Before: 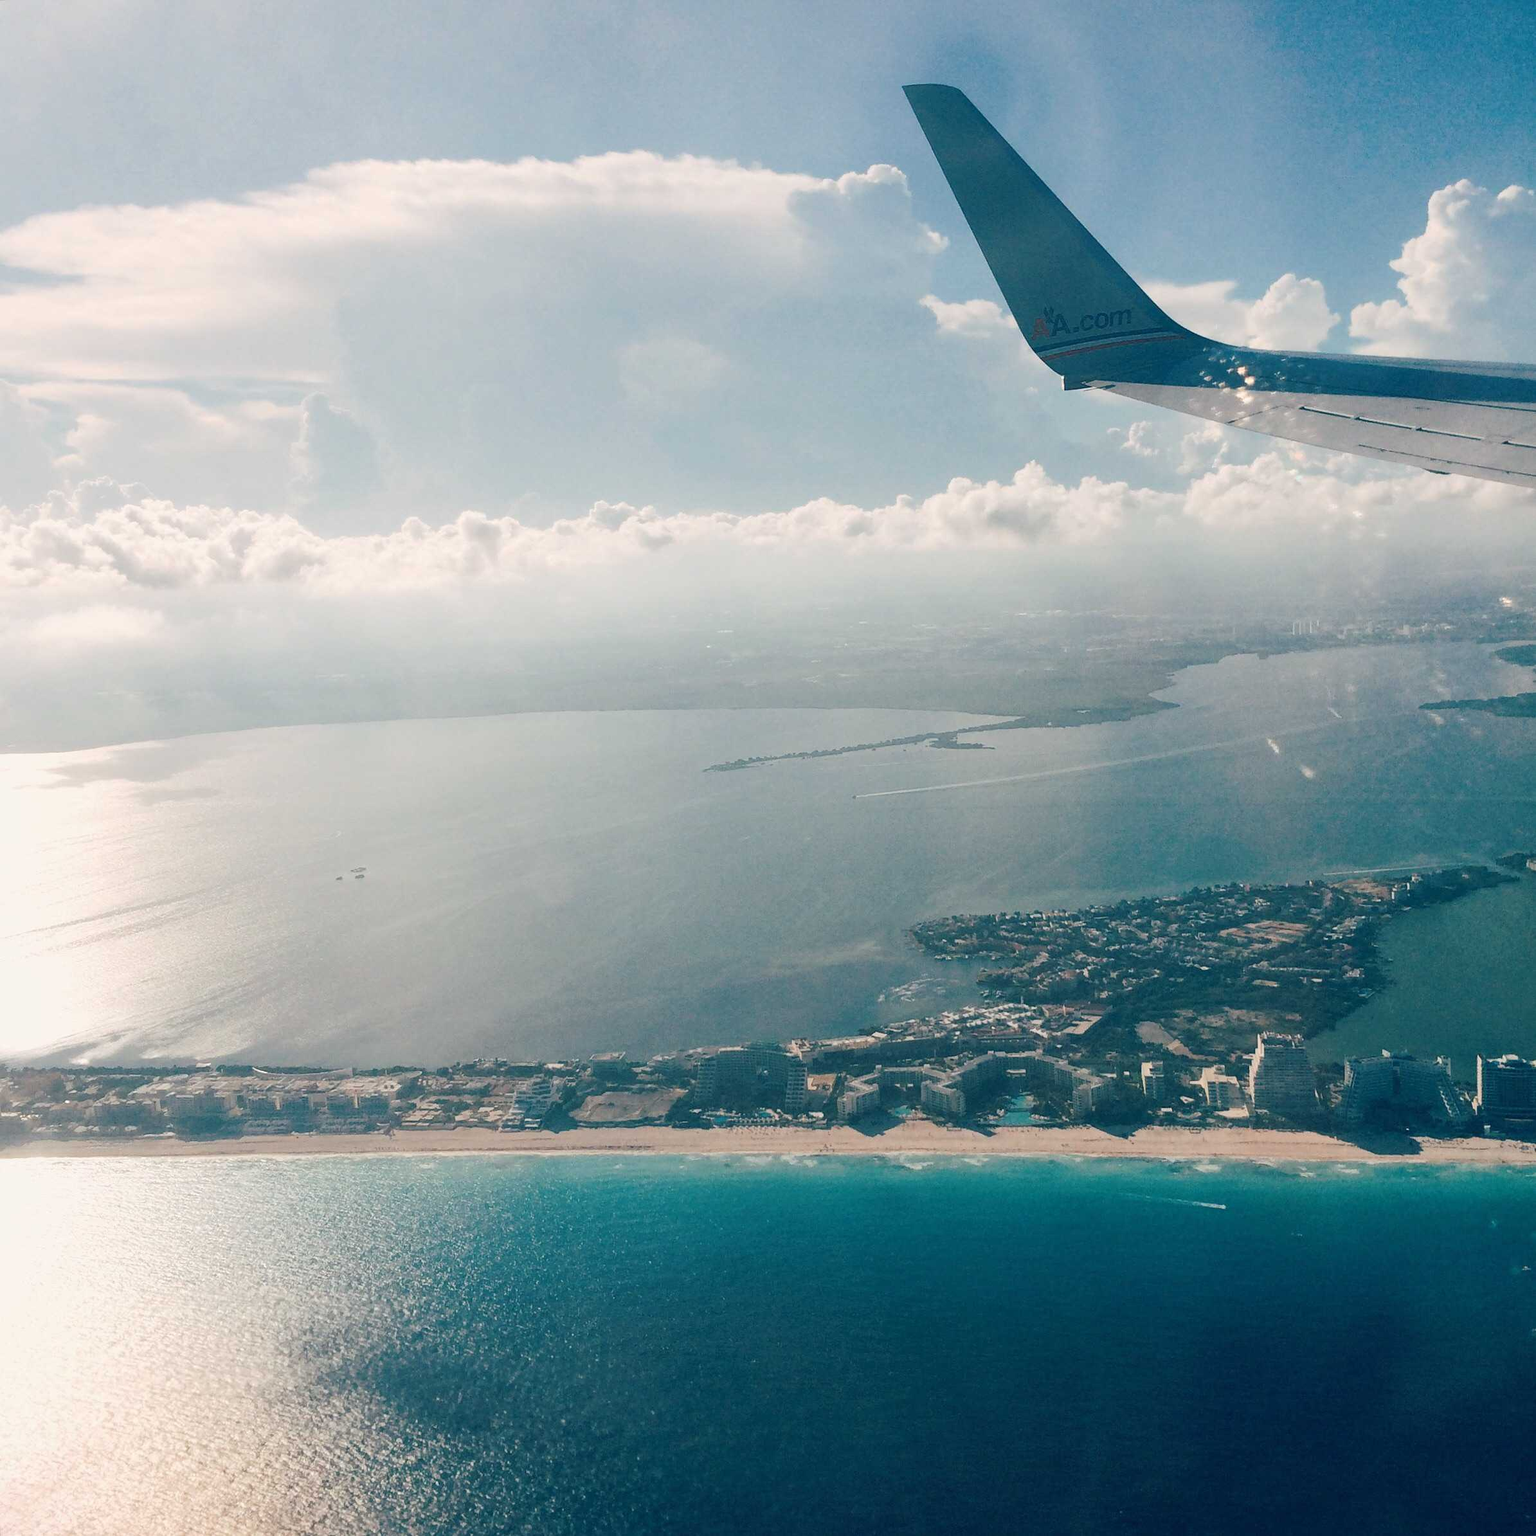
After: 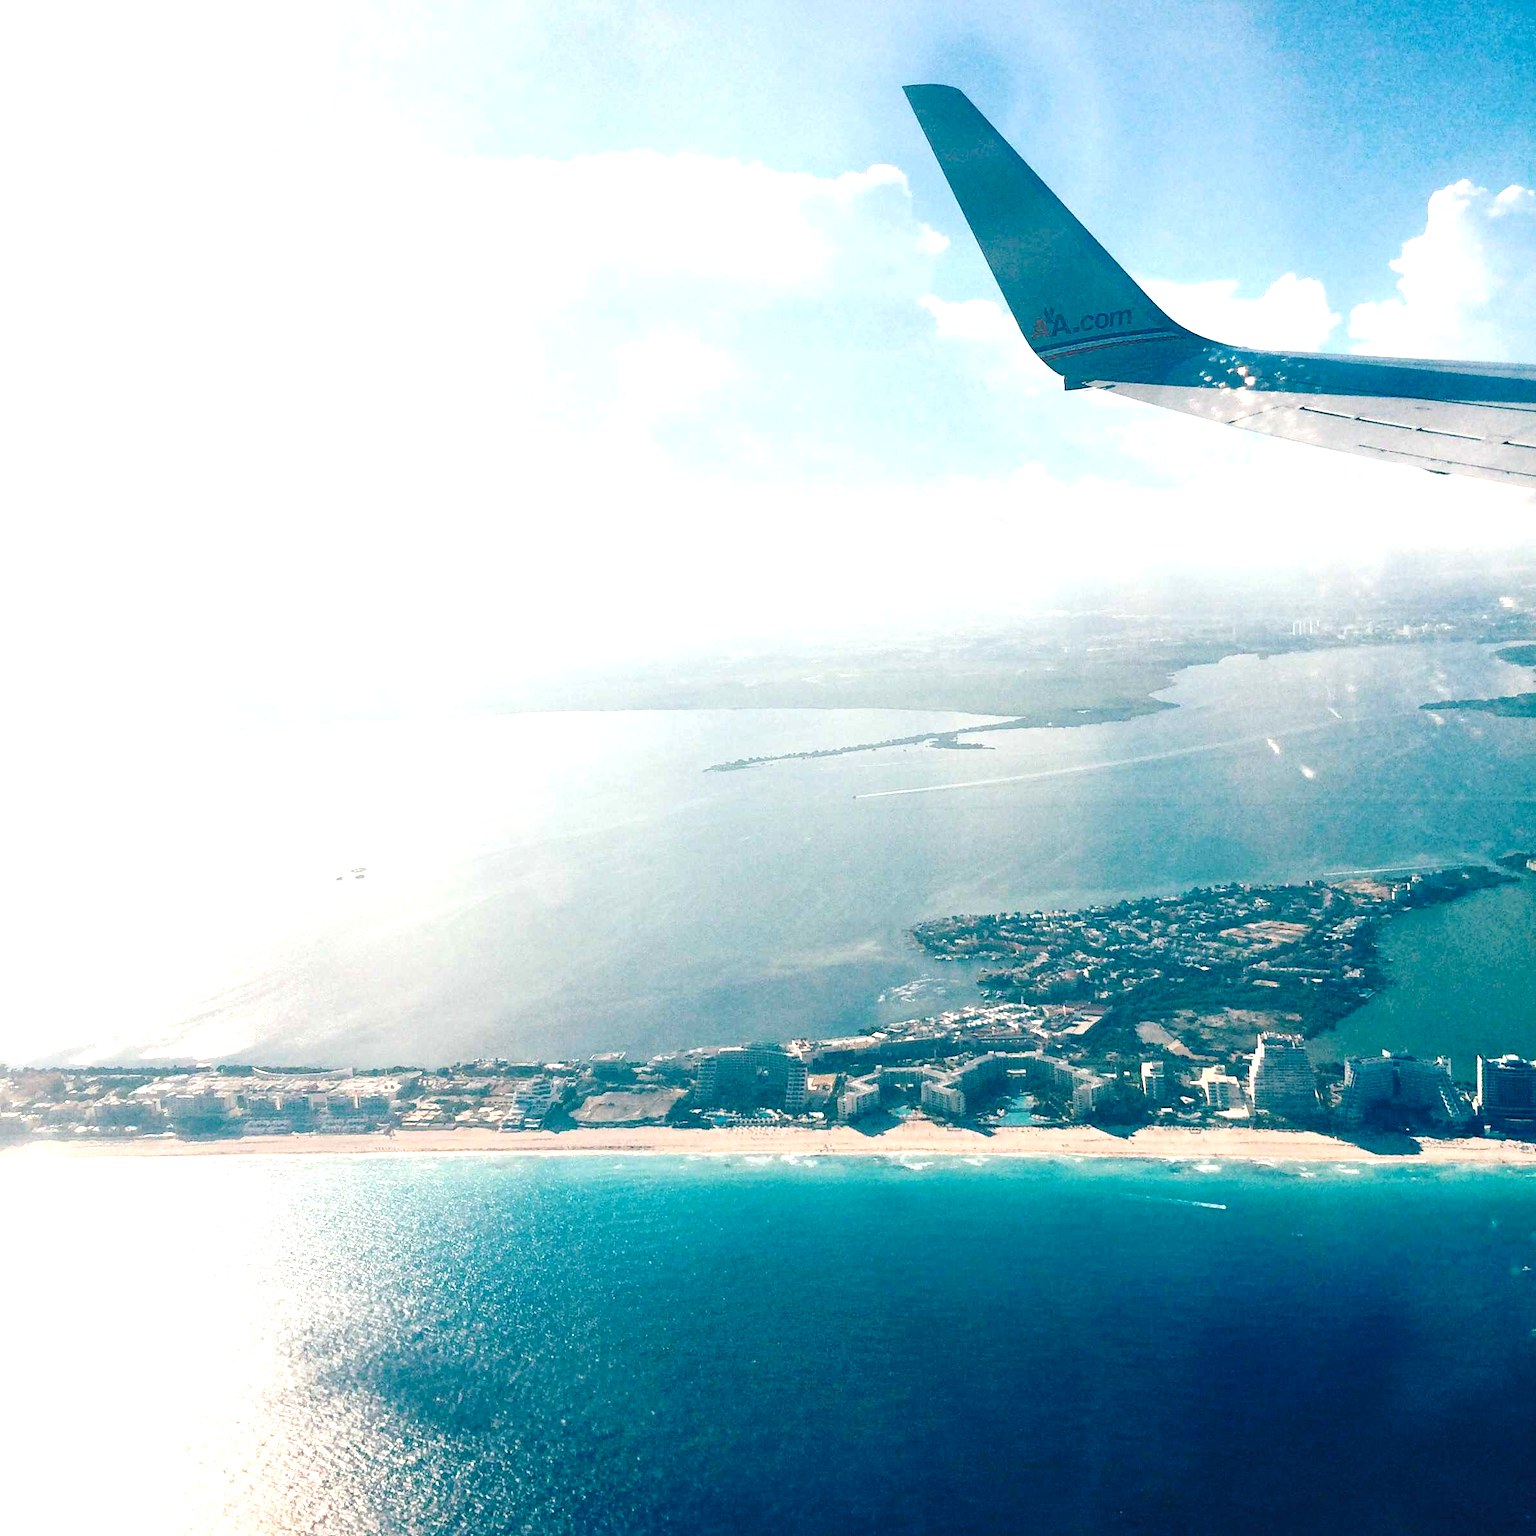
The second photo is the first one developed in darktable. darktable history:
exposure: black level correction 0, exposure 1.124 EV, compensate highlight preservation false
base curve: curves: ch0 [(0, 0) (0.073, 0.04) (0.157, 0.139) (0.492, 0.492) (0.758, 0.758) (1, 1)], preserve colors none
